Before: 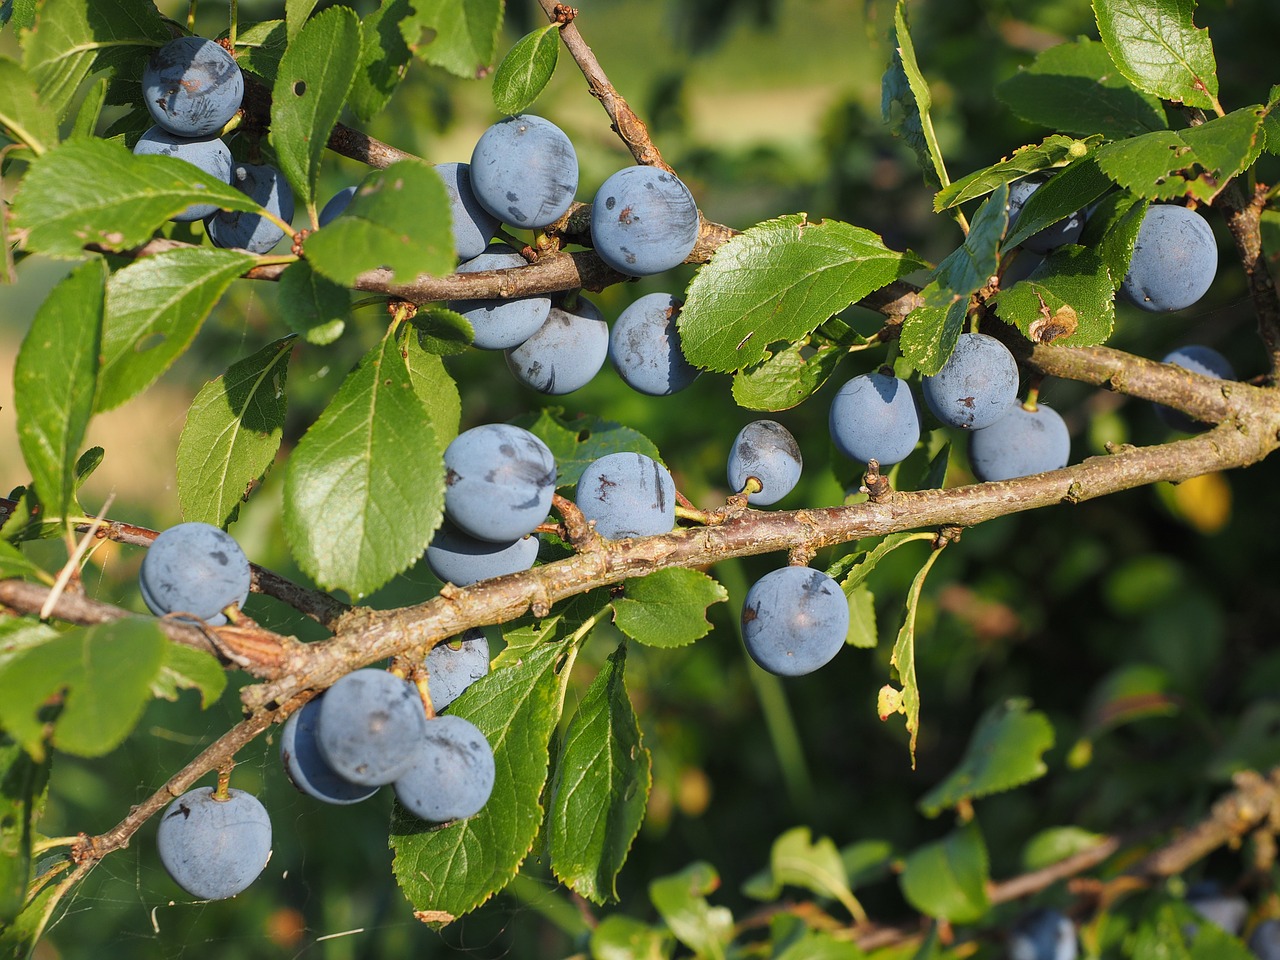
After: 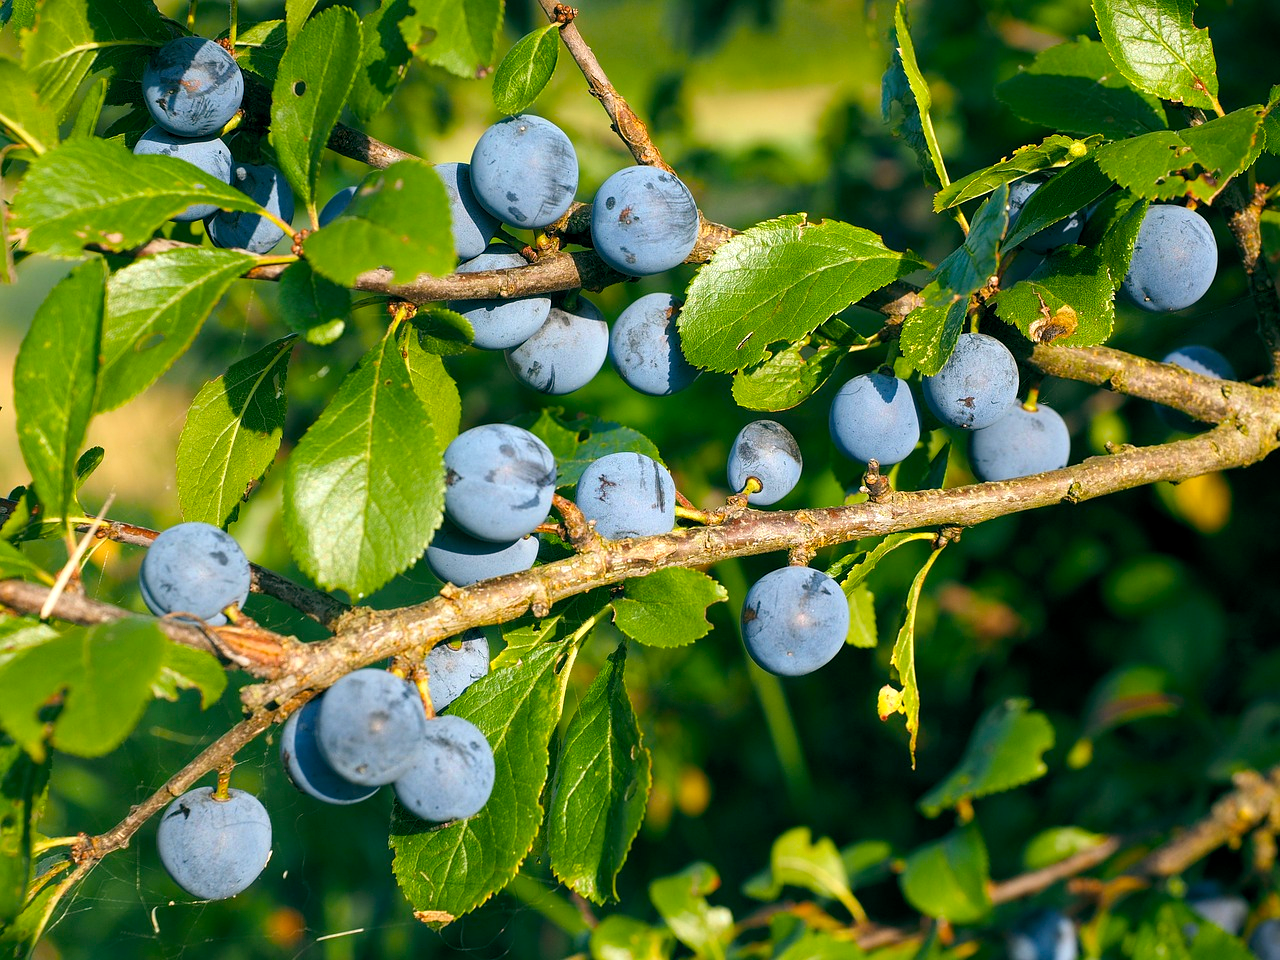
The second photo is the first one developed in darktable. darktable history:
color balance rgb: shadows lift › chroma 2.06%, shadows lift › hue 217.4°, global offset › luminance -0.348%, global offset › chroma 0.113%, global offset › hue 165.43°, perceptual saturation grading › global saturation 25.295%, perceptual brilliance grading › highlights 10.118%, perceptual brilliance grading › mid-tones 4.823%
